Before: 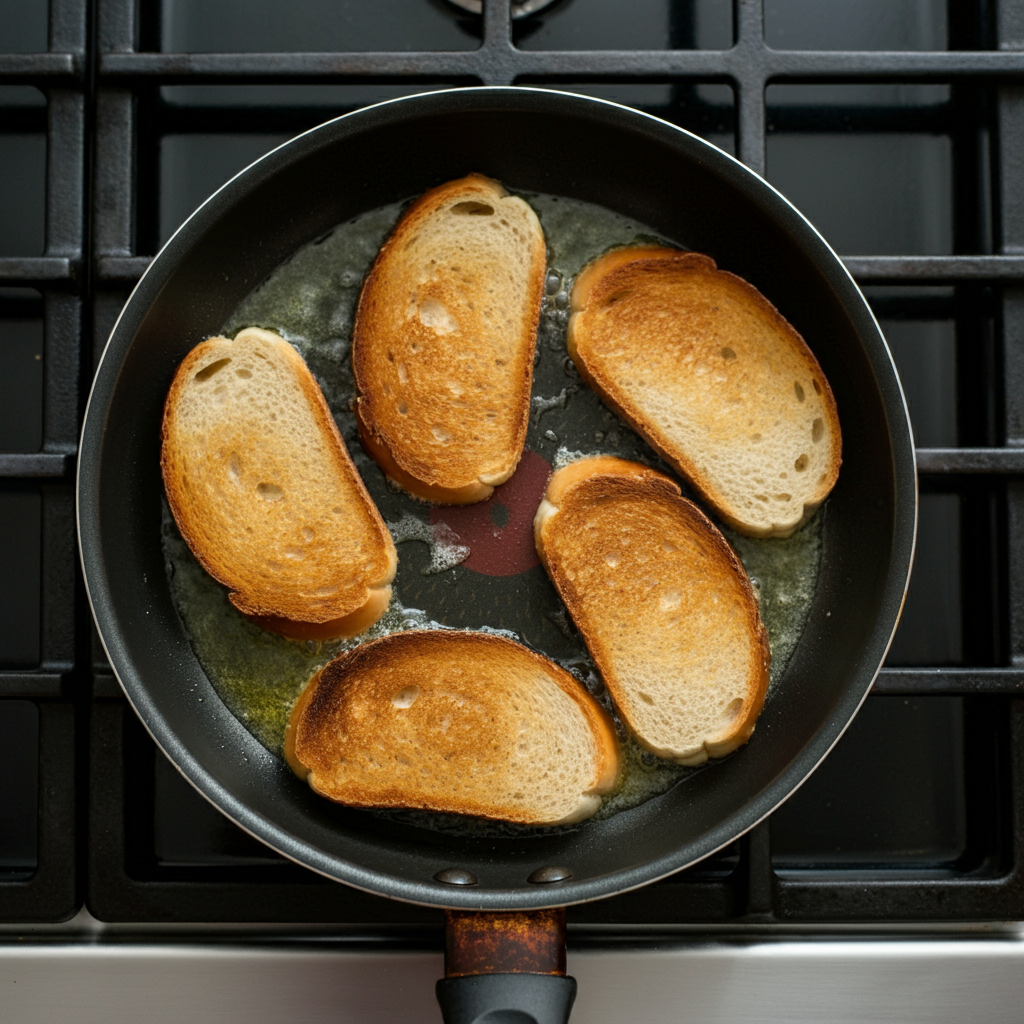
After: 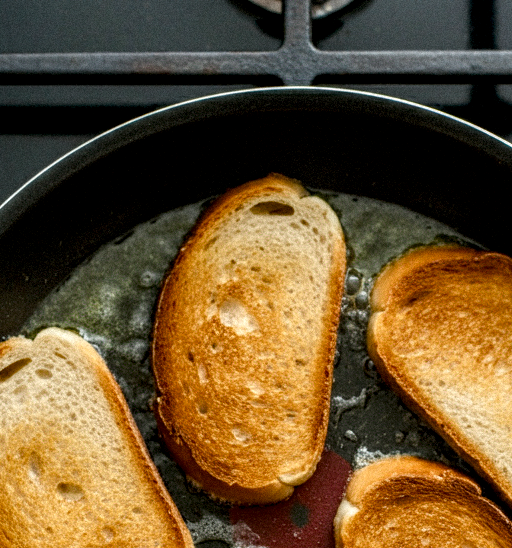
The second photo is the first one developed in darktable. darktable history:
crop: left 19.556%, right 30.401%, bottom 46.458%
grain: mid-tones bias 0%
local contrast: detail 150%
color balance rgb: perceptual saturation grading › global saturation 20%, perceptual saturation grading › highlights -25%, perceptual saturation grading › shadows 25%
